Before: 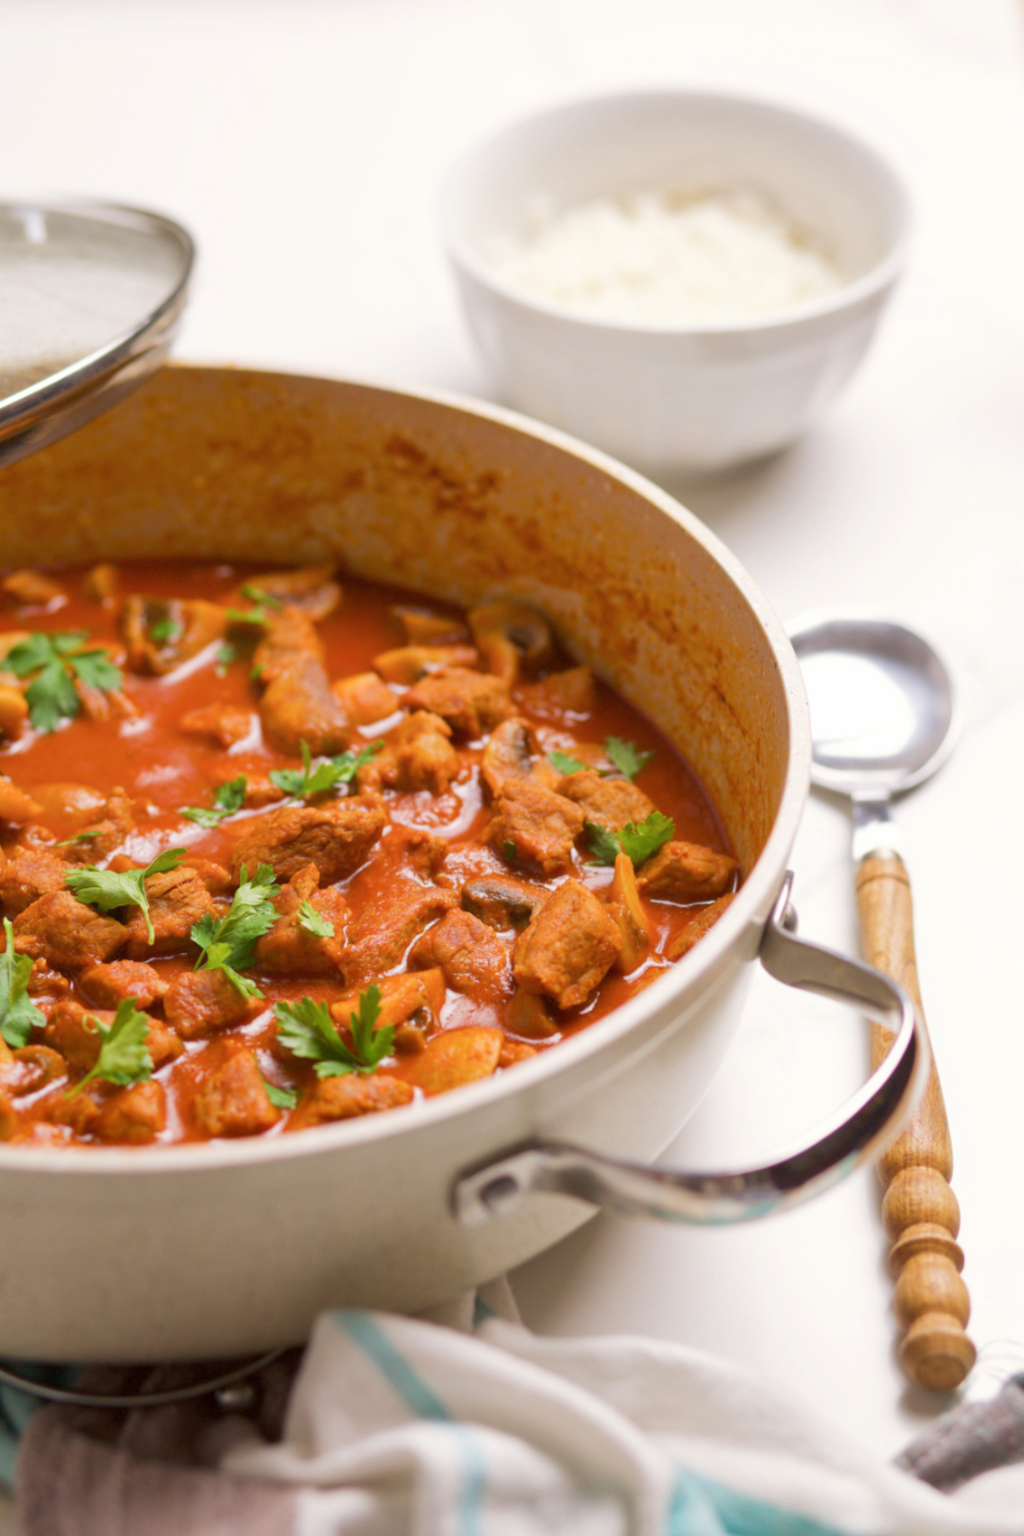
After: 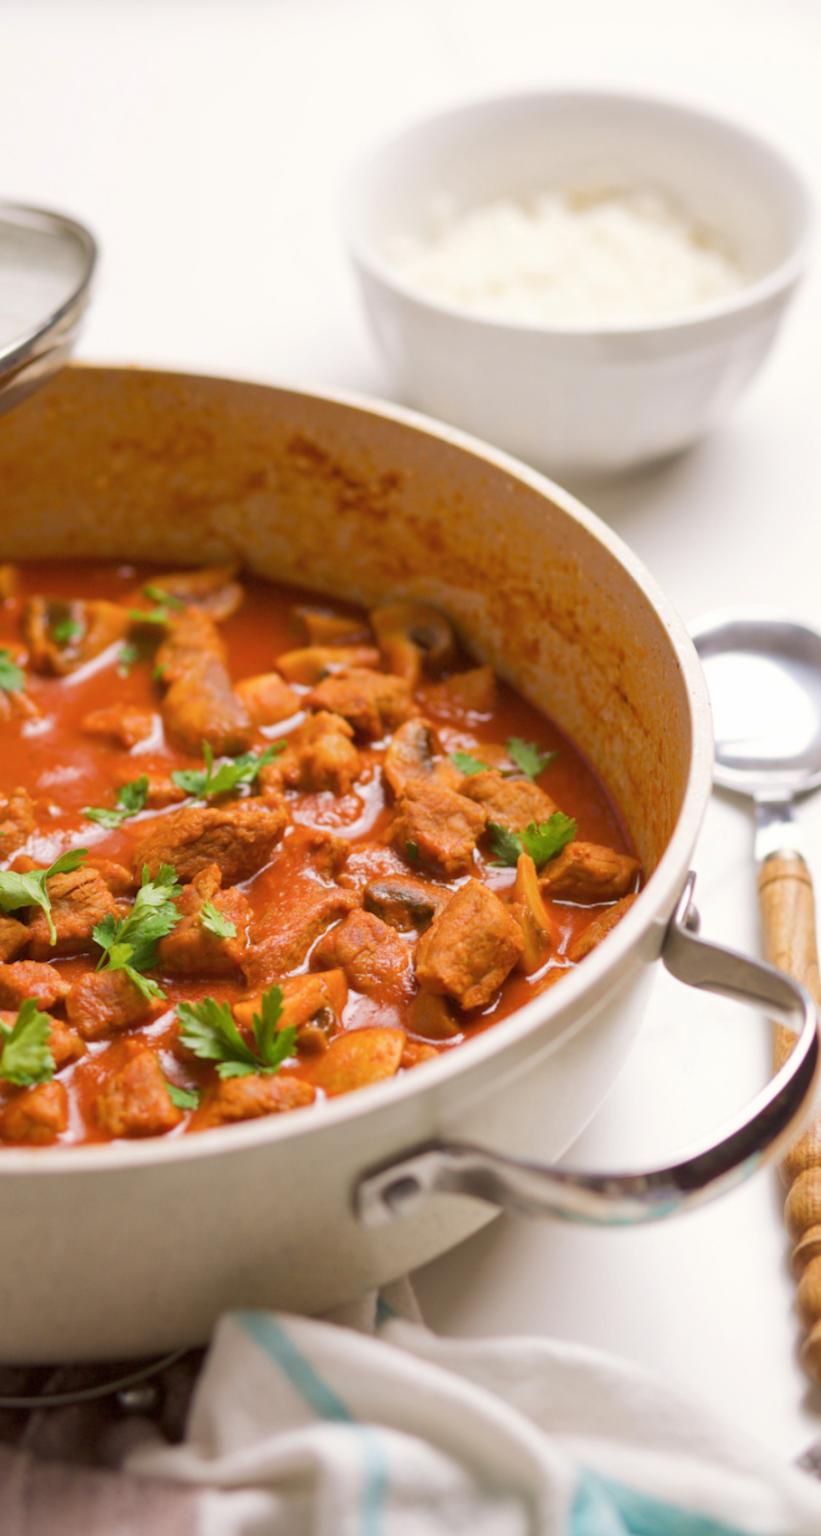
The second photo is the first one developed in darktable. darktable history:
color balance rgb: global vibrance 6.81%, saturation formula JzAzBz (2021)
crop and rotate: left 9.597%, right 10.195%
